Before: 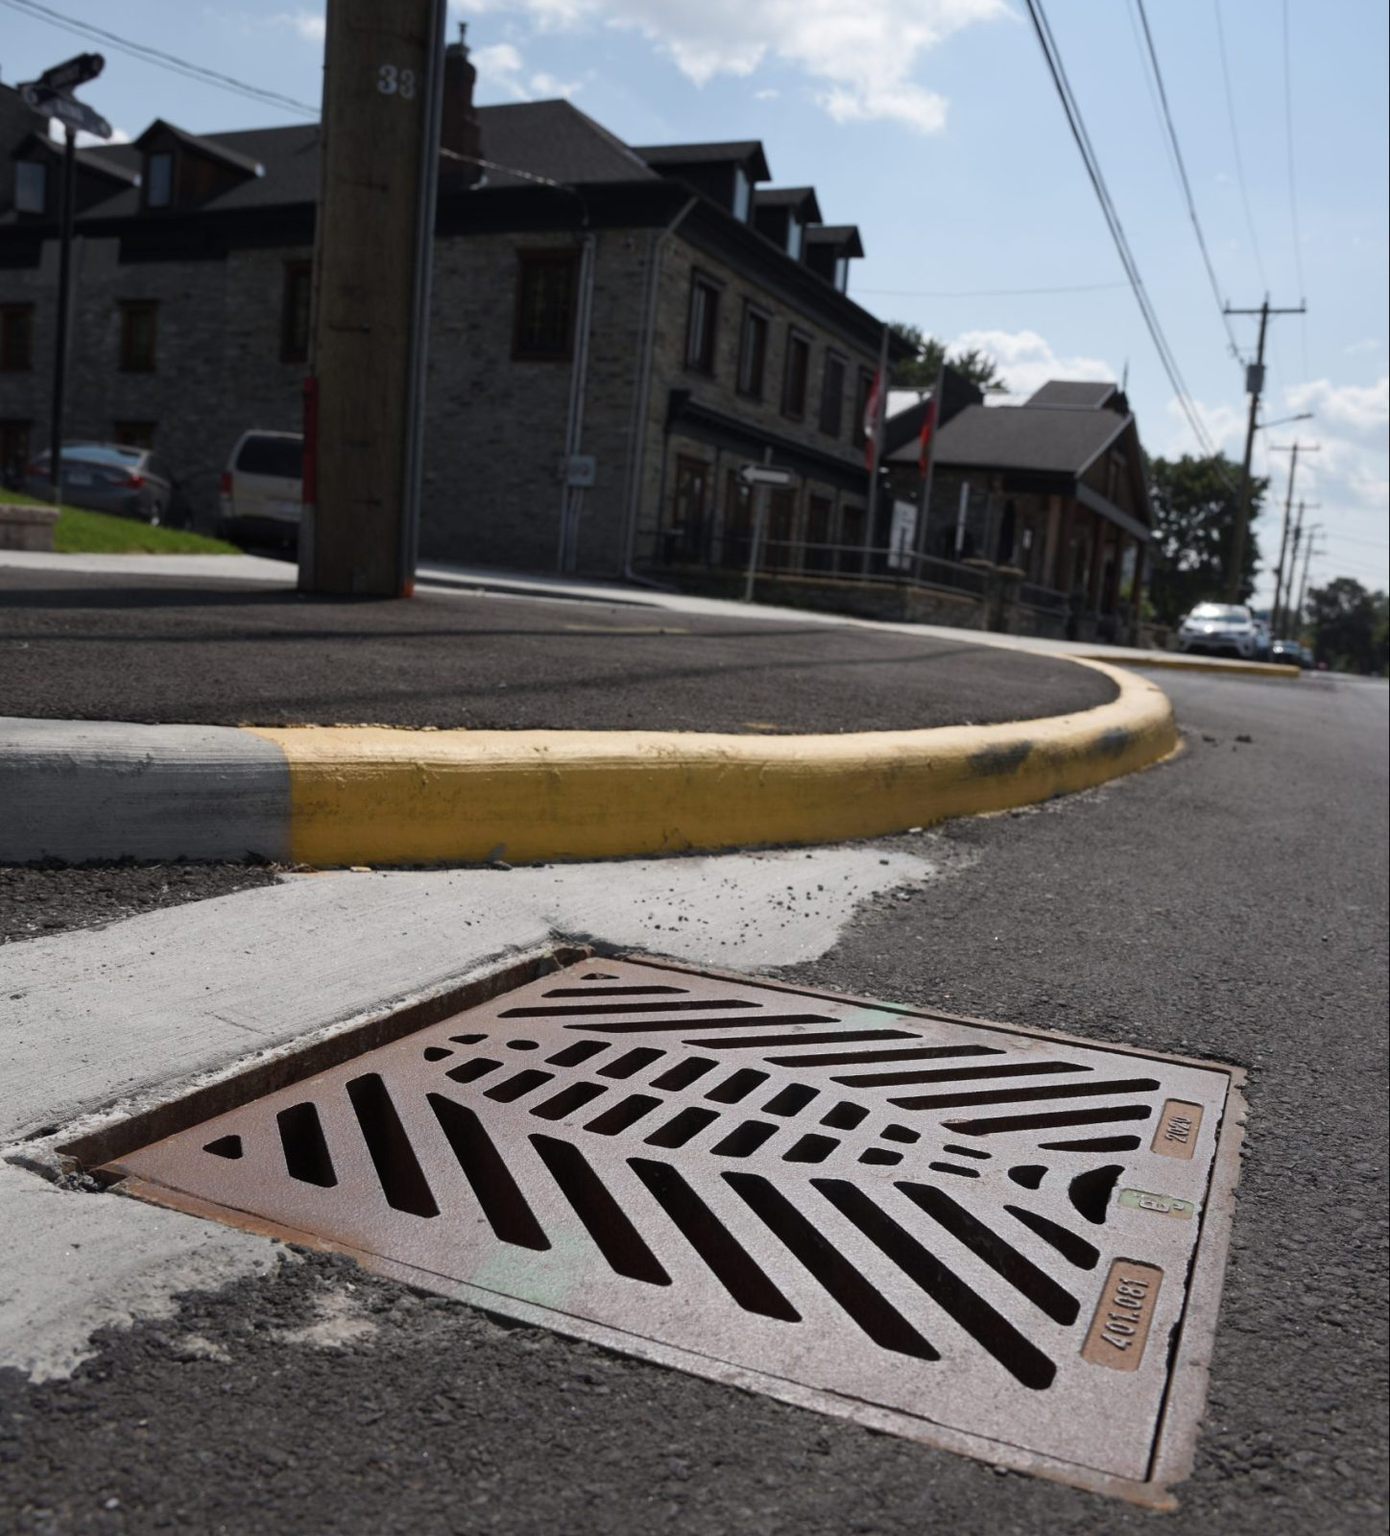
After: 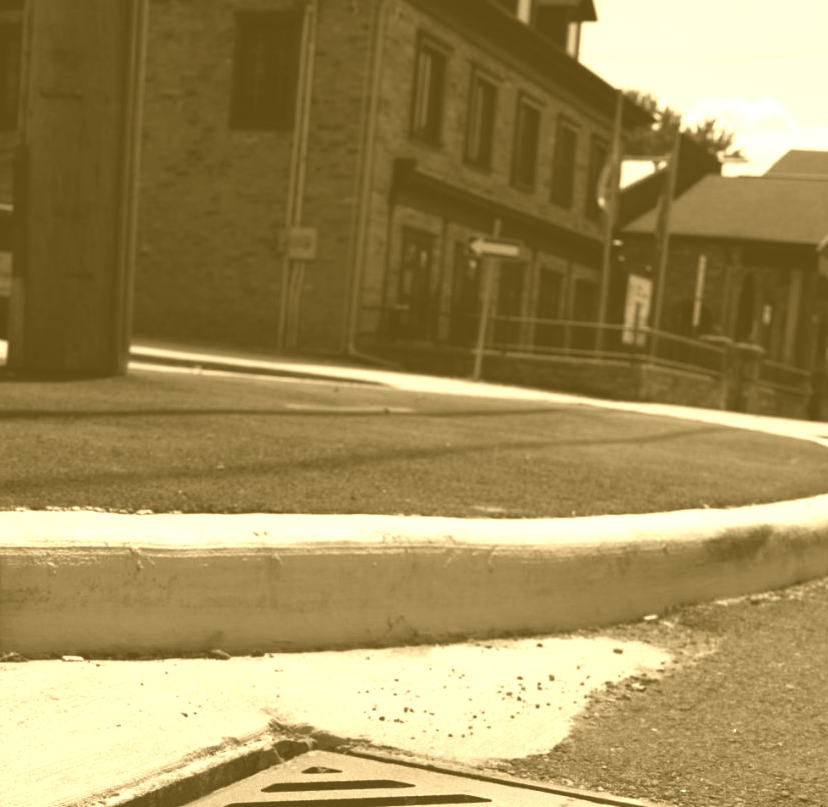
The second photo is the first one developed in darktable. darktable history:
tone equalizer: -8 EV -0.417 EV, -7 EV -0.389 EV, -6 EV -0.333 EV, -5 EV -0.222 EV, -3 EV 0.222 EV, -2 EV 0.333 EV, -1 EV 0.389 EV, +0 EV 0.417 EV, edges refinement/feathering 500, mask exposure compensation -1.57 EV, preserve details no
colorize: hue 36°, source mix 100%
crop: left 20.932%, top 15.471%, right 21.848%, bottom 34.081%
exposure: exposure -0.462 EV, compensate highlight preservation false
velvia: on, module defaults
